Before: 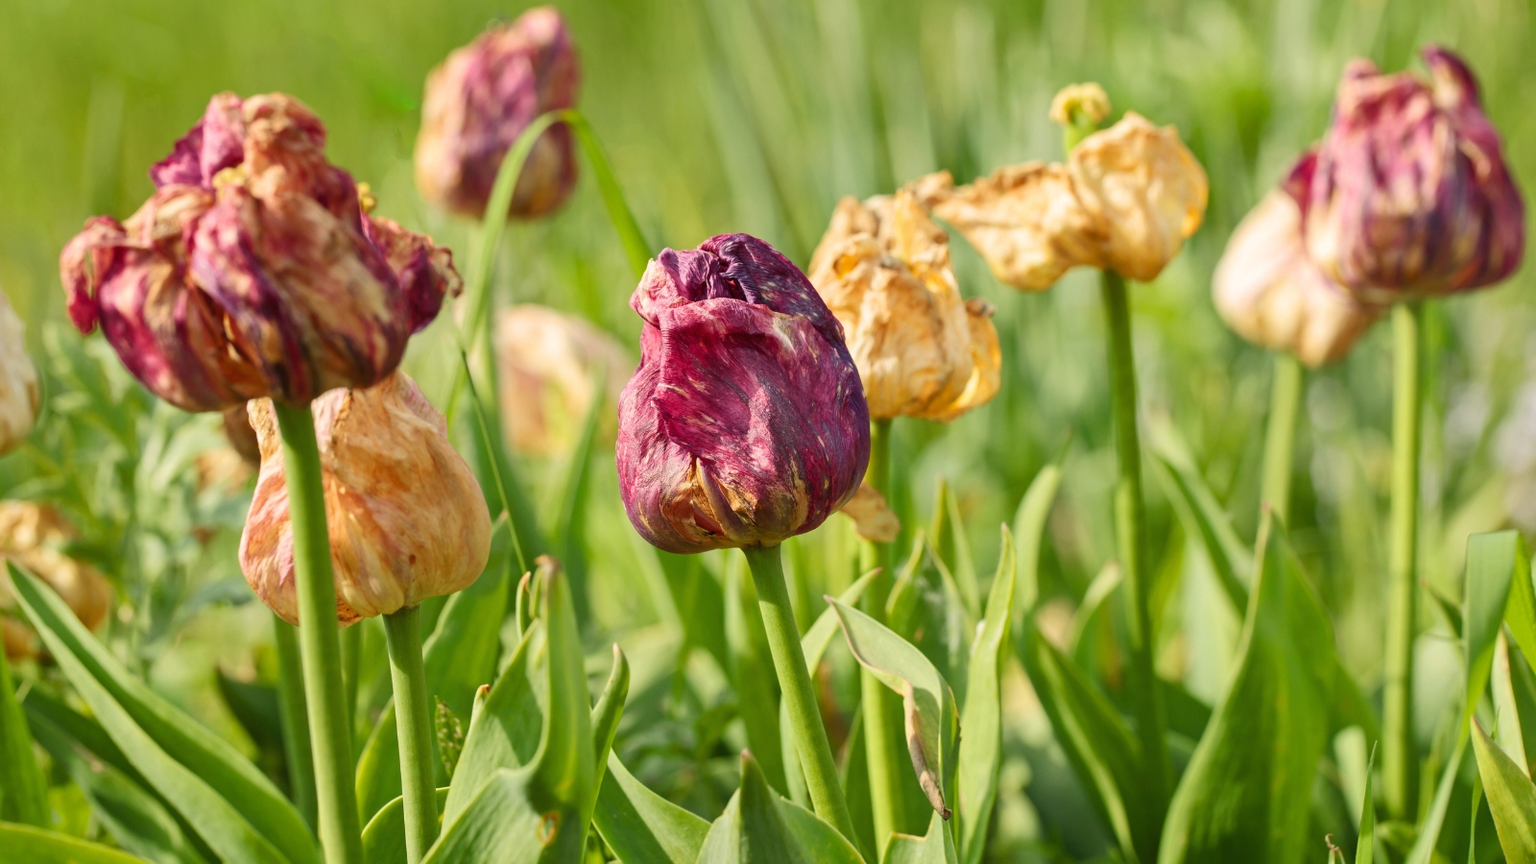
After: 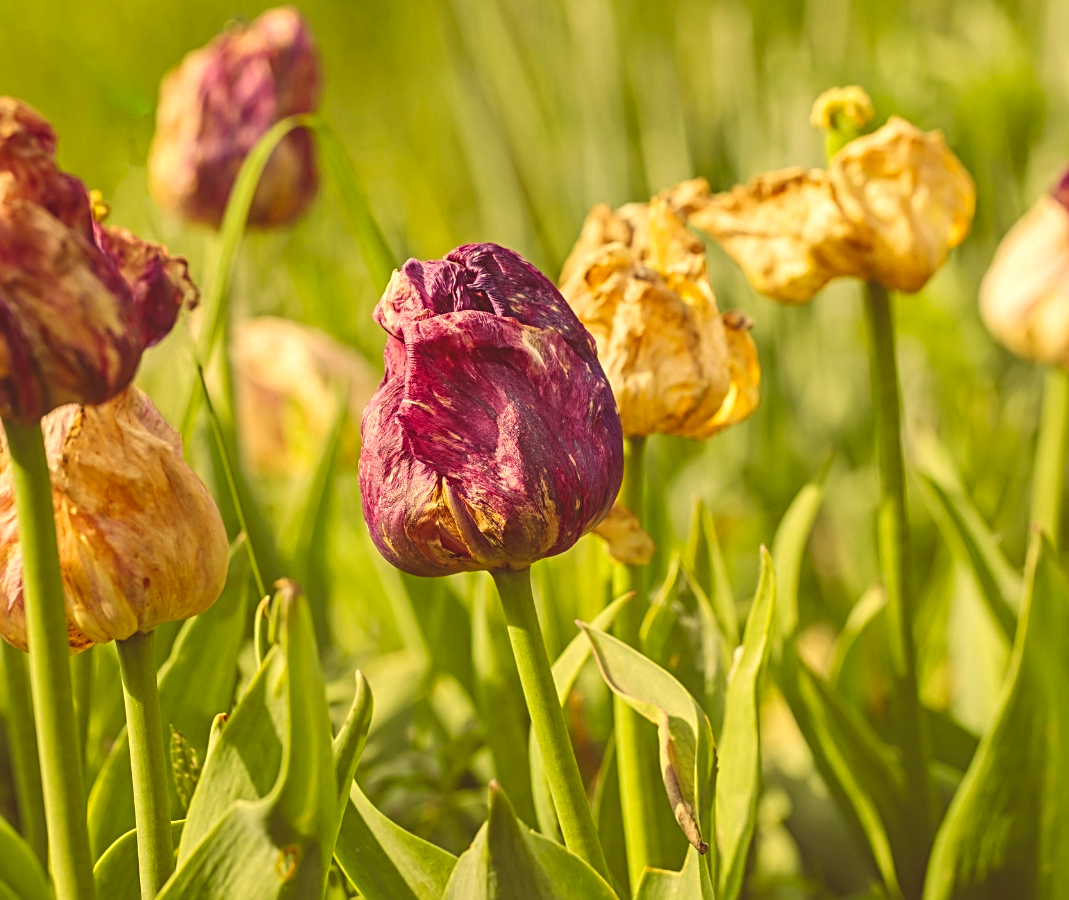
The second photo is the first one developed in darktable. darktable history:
exposure: black level correction -0.028, compensate highlight preservation false
white balance: red 0.926, green 1.003, blue 1.133
local contrast: on, module defaults
sharpen: radius 2.767
color correction: highlights a* 10.12, highlights b* 39.04, shadows a* 14.62, shadows b* 3.37
crop and rotate: left 17.732%, right 15.423%
